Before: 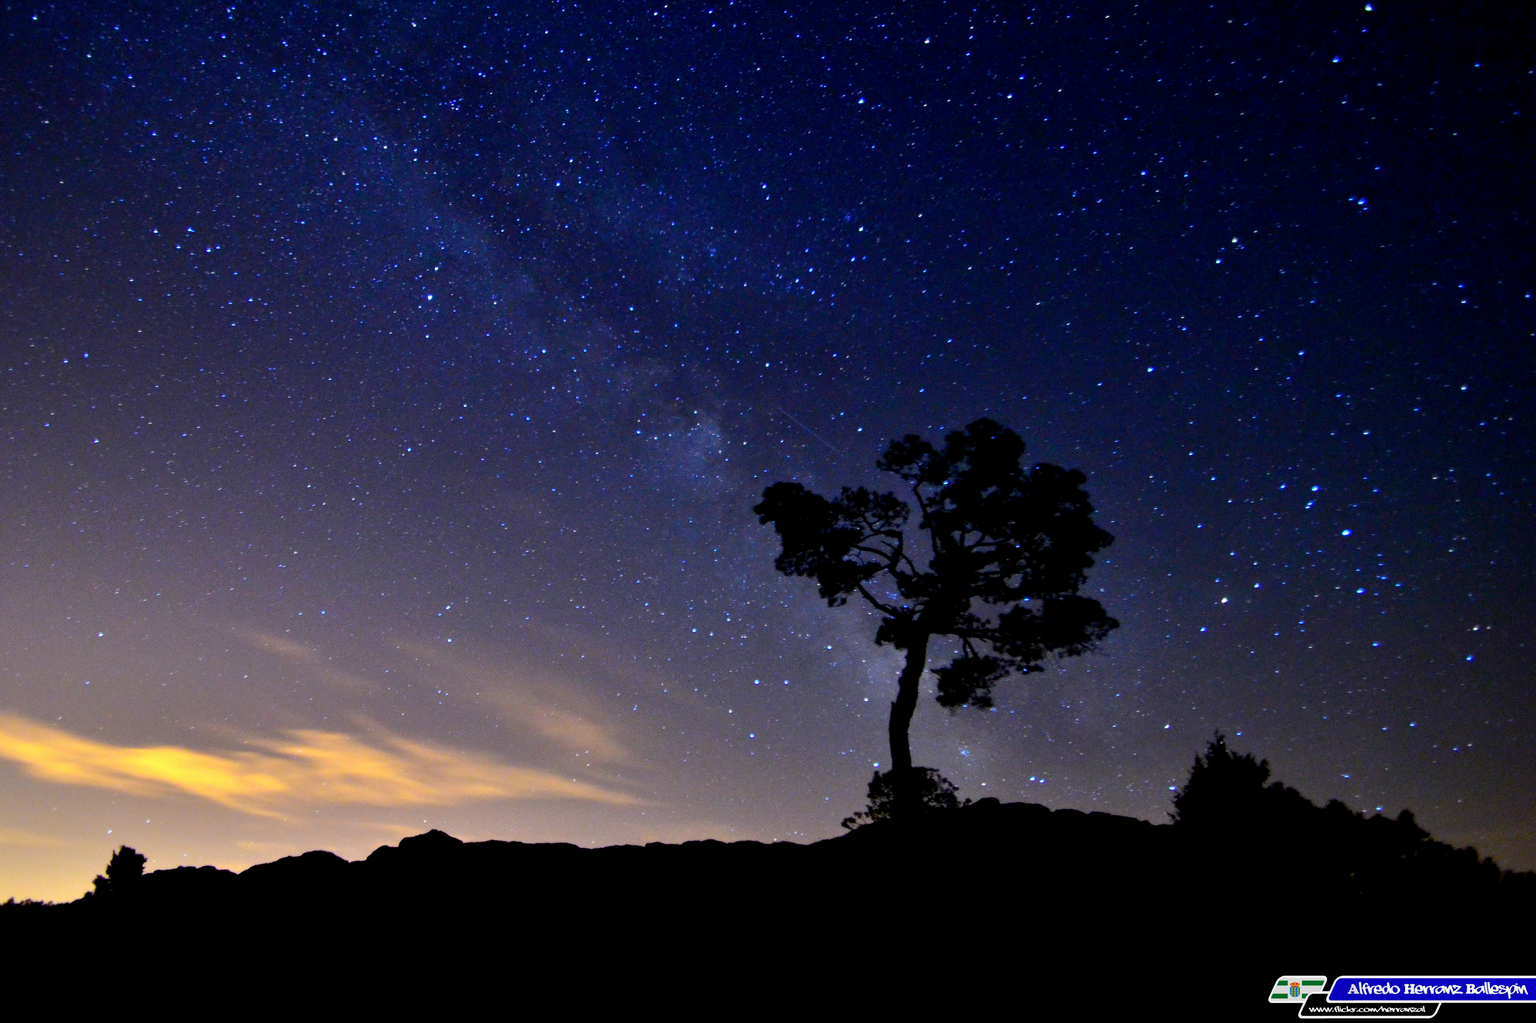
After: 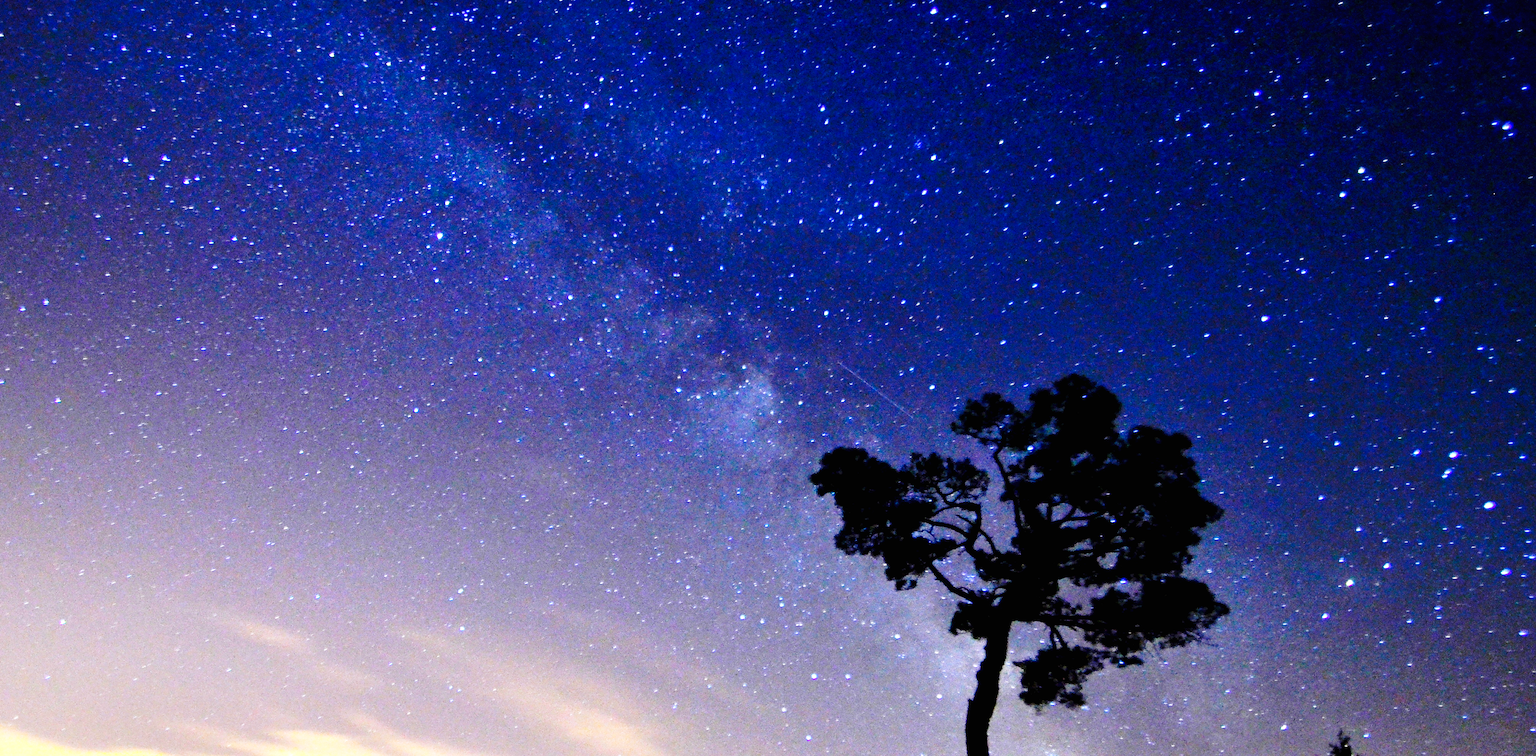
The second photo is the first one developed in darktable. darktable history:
crop: left 3.015%, top 8.969%, right 9.647%, bottom 26.457%
base curve: curves: ch0 [(0, 0) (0.032, 0.037) (0.105, 0.228) (0.435, 0.76) (0.856, 0.983) (1, 1)], preserve colors none
exposure: black level correction 0, exposure 0.9 EV, compensate highlight preservation false
